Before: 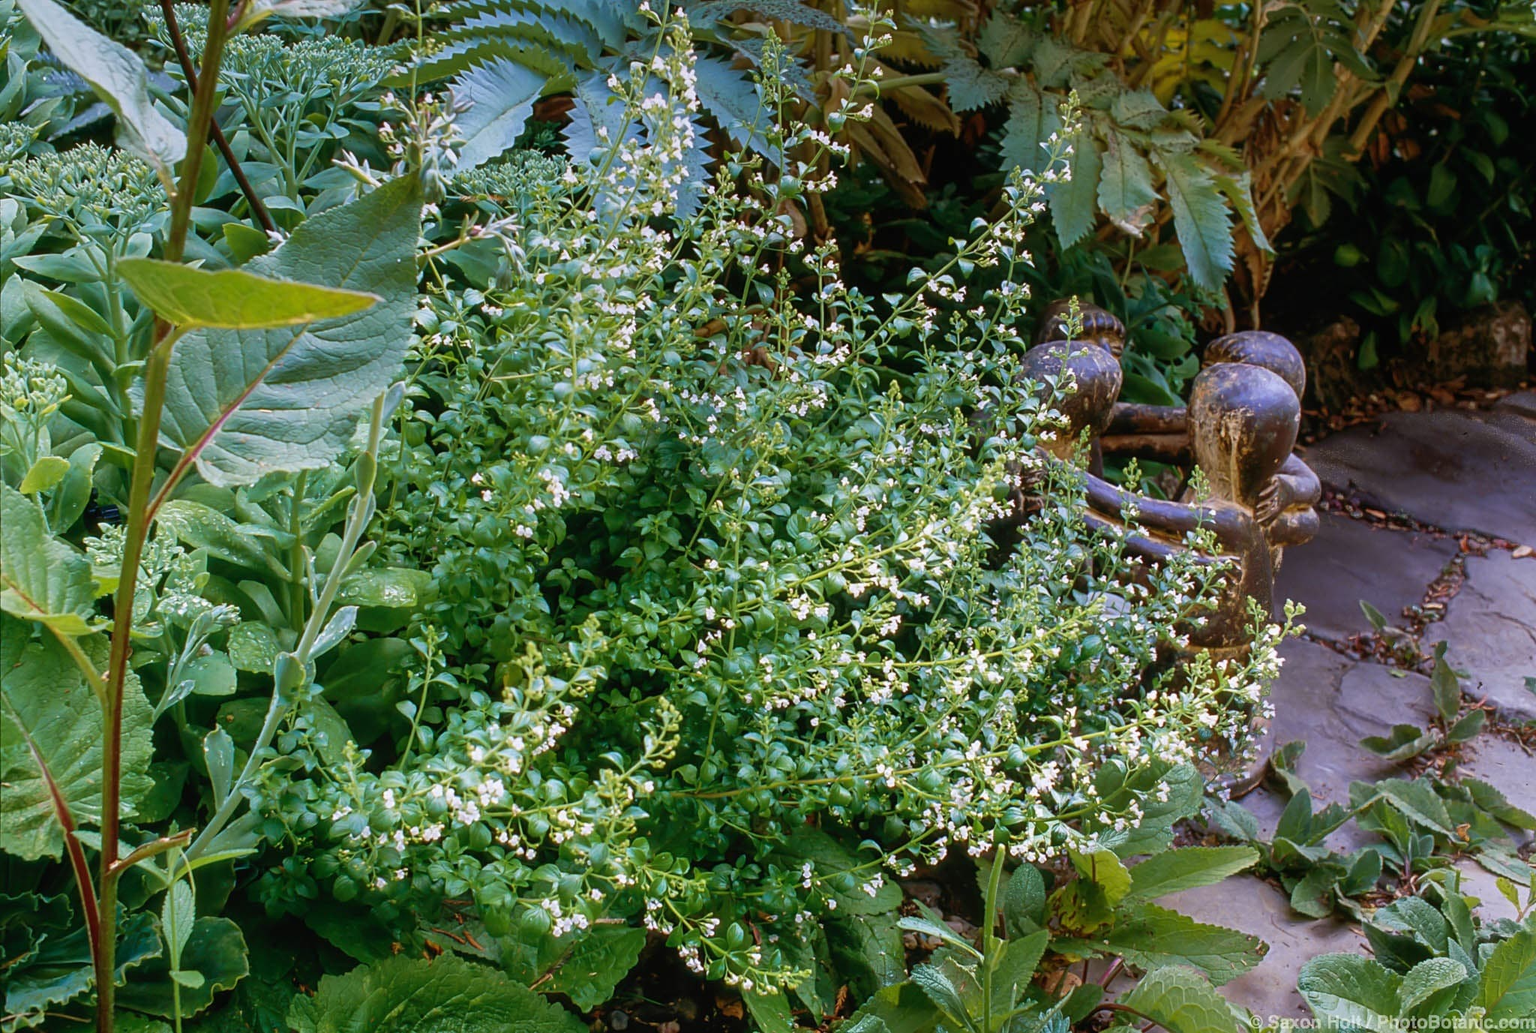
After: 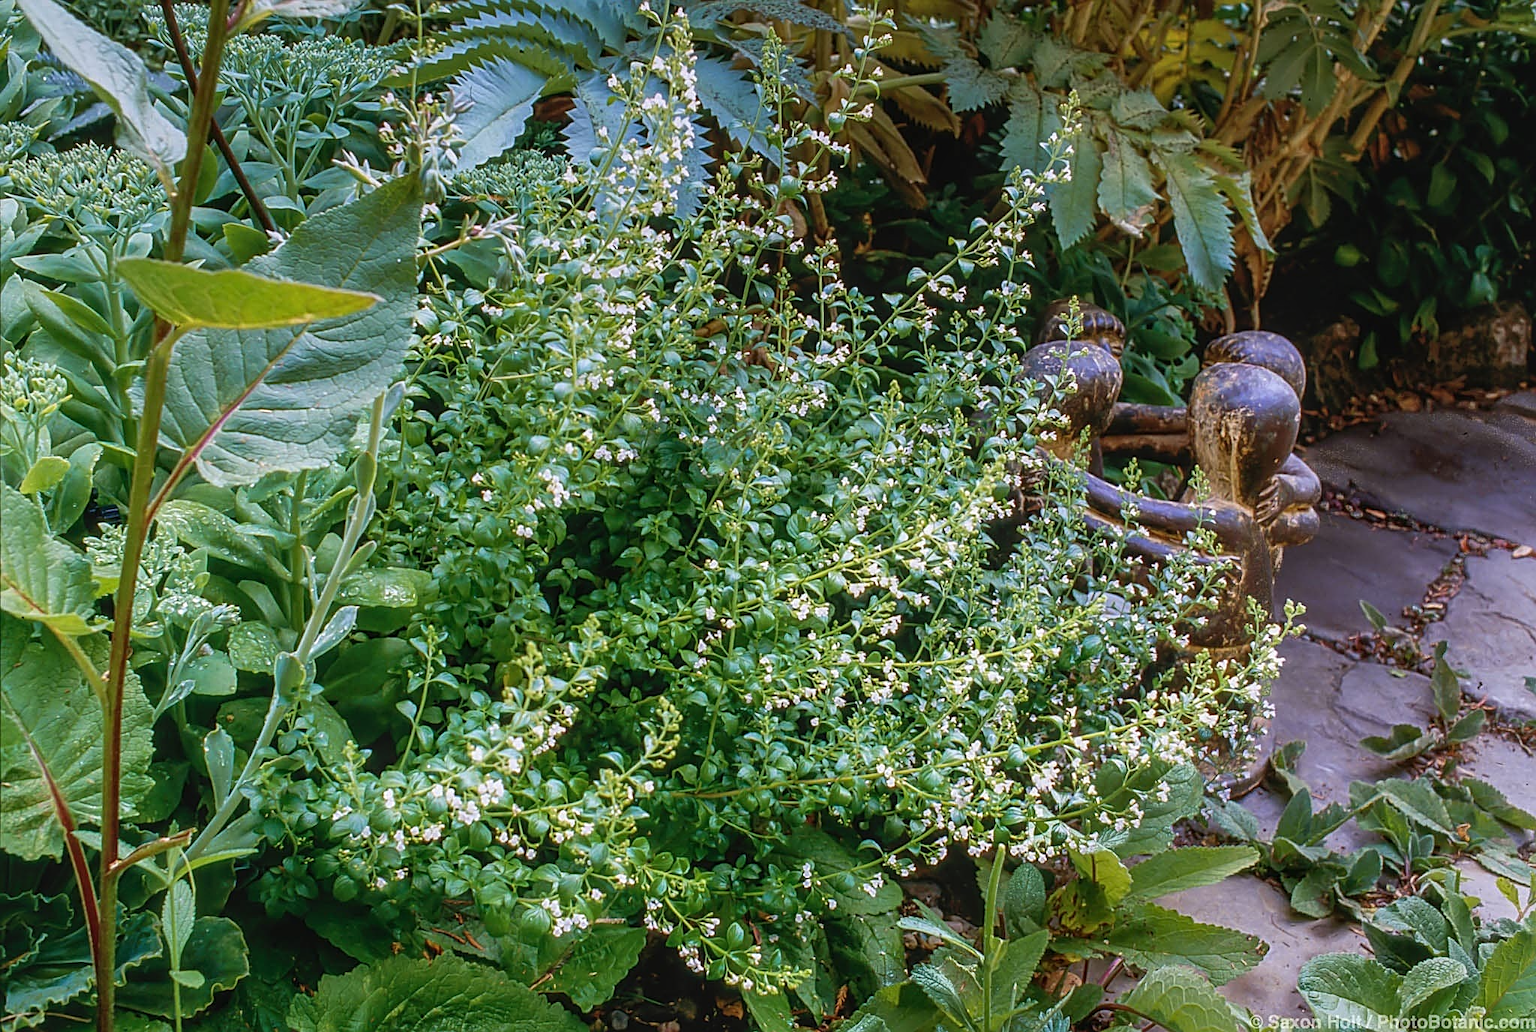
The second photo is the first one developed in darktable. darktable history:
local contrast: detail 130%
exposure: compensate highlight preservation false
contrast brightness saturation: contrast -0.114
sharpen: on, module defaults
